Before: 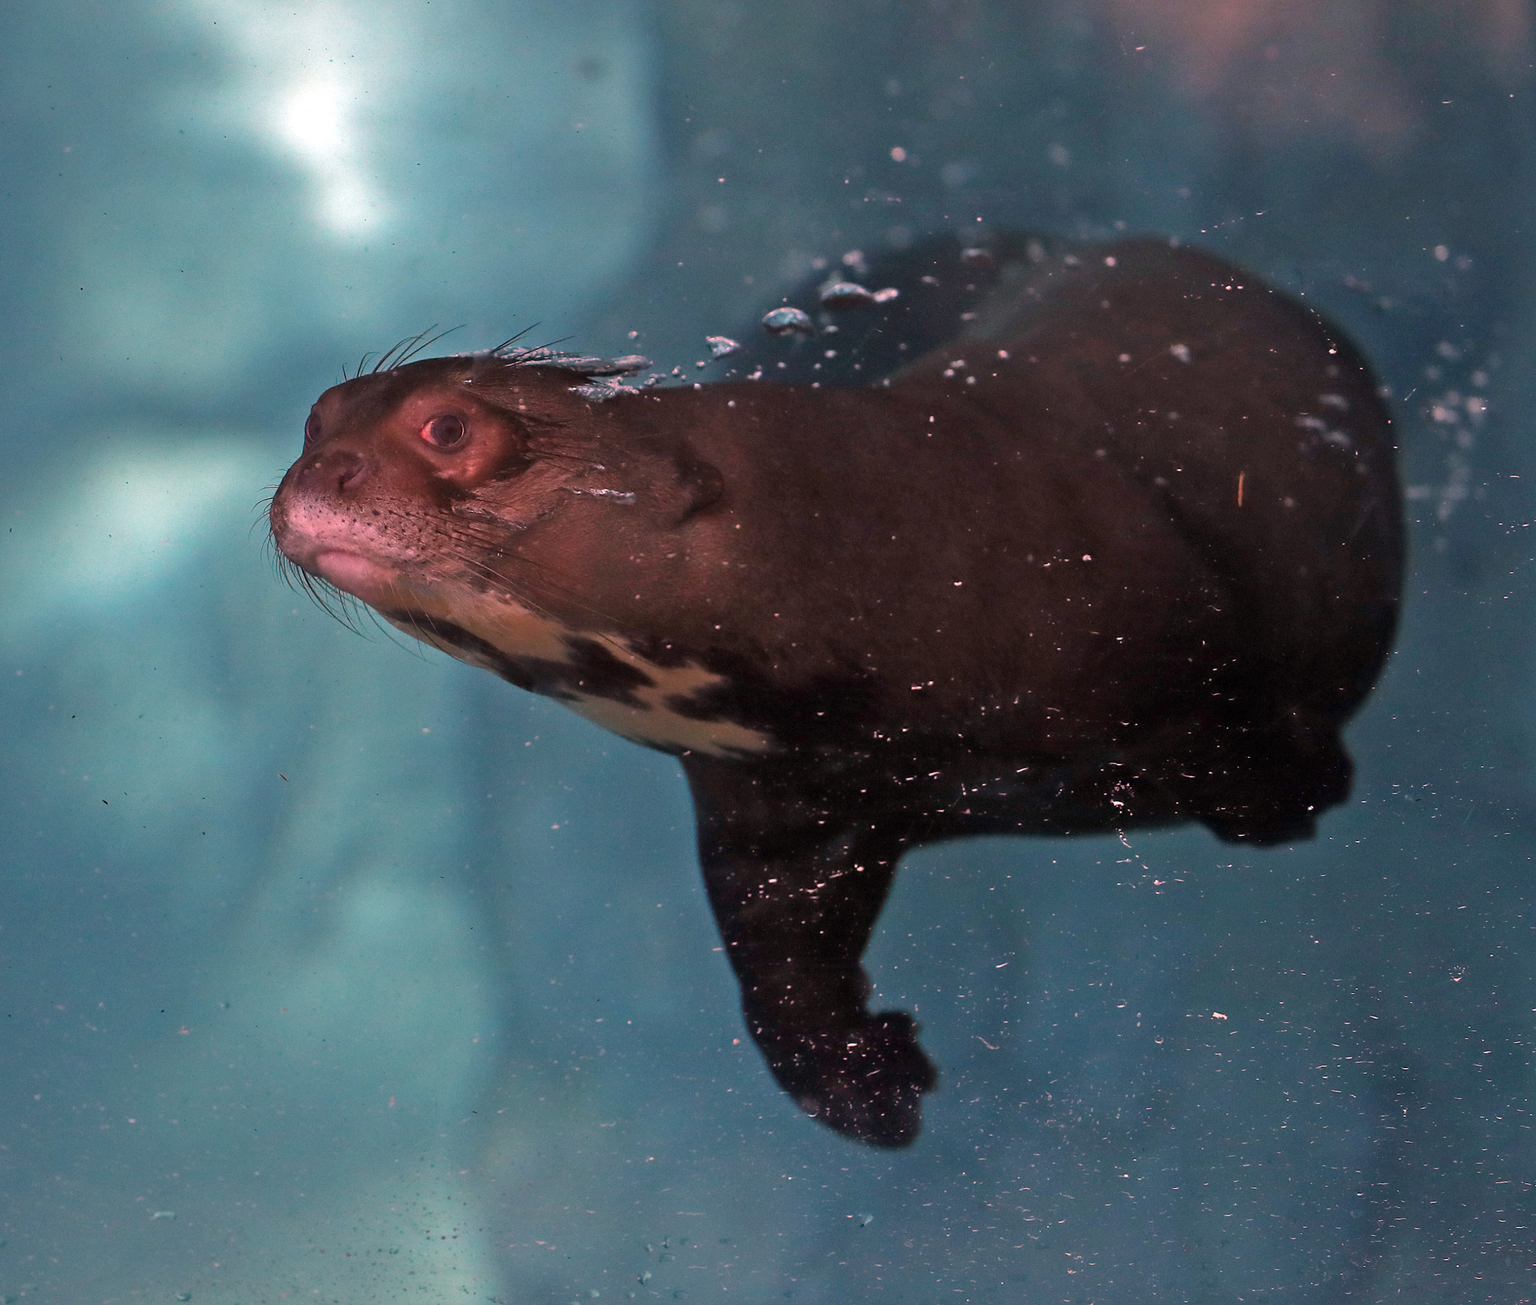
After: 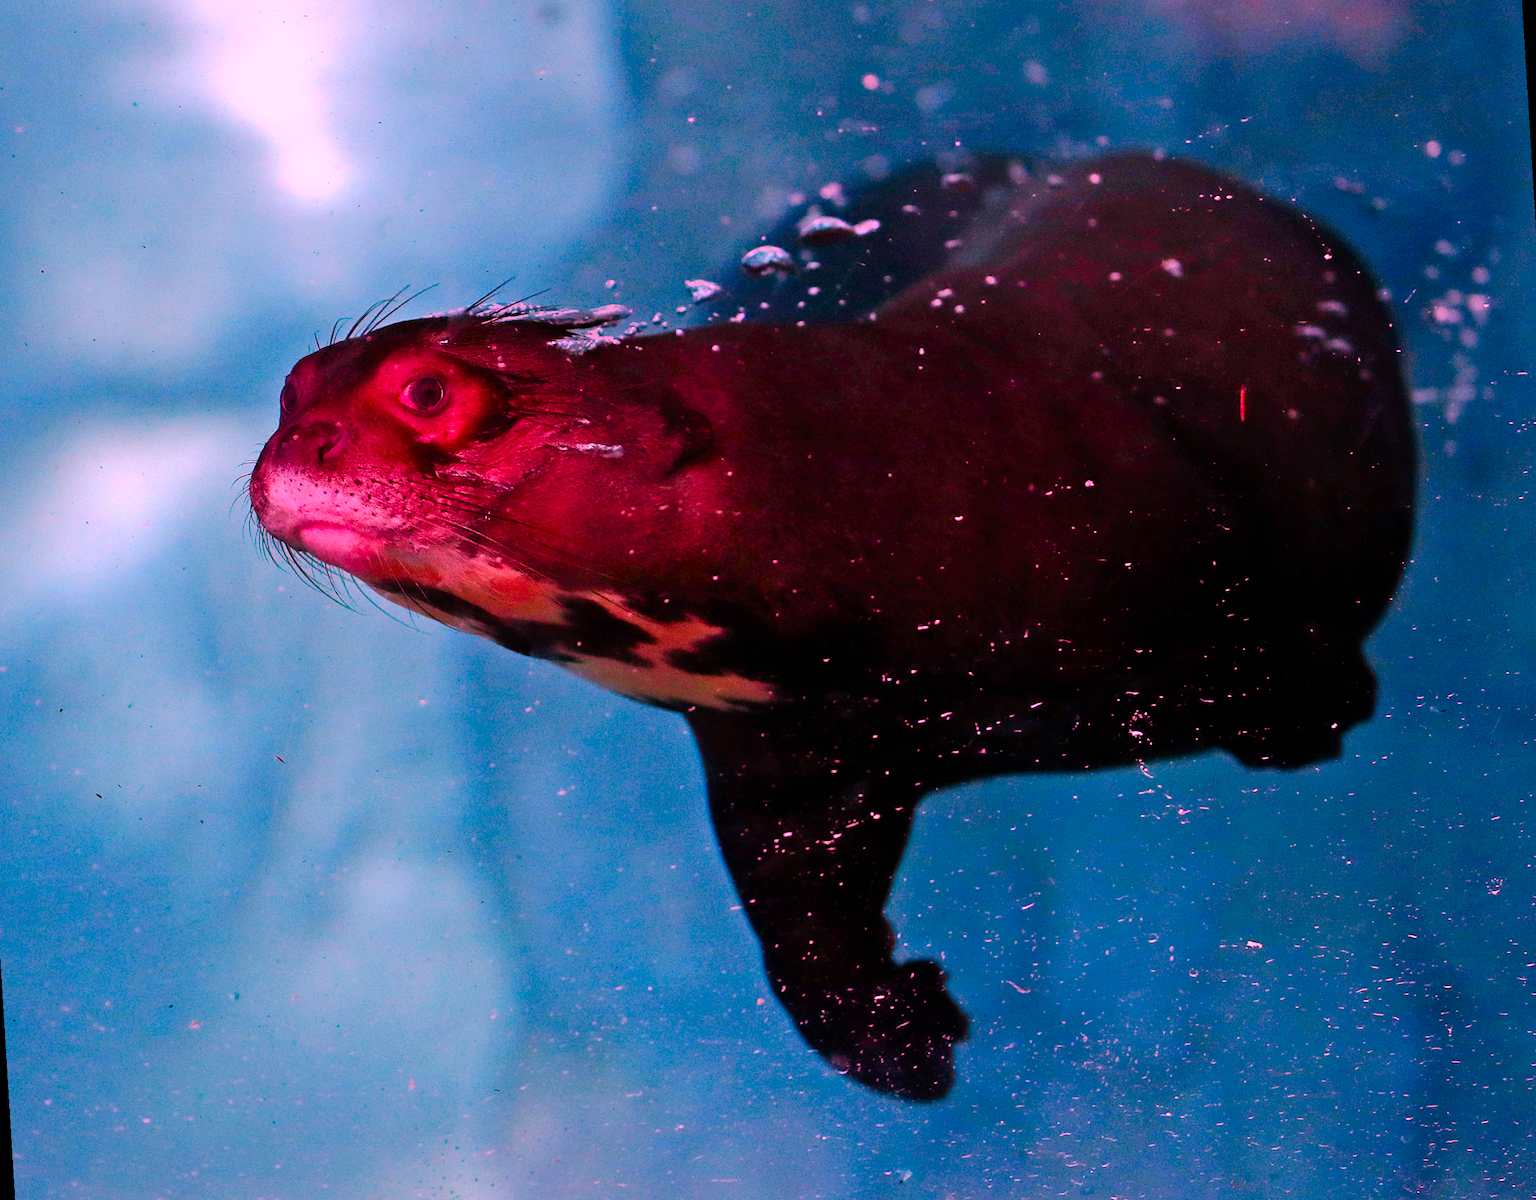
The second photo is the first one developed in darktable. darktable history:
color correction: highlights a* 19.5, highlights b* -11.53, saturation 1.69
tone curve: curves: ch0 [(0, 0) (0.003, 0) (0.011, 0.001) (0.025, 0.003) (0.044, 0.005) (0.069, 0.012) (0.1, 0.023) (0.136, 0.039) (0.177, 0.088) (0.224, 0.15) (0.277, 0.24) (0.335, 0.337) (0.399, 0.437) (0.468, 0.535) (0.543, 0.629) (0.623, 0.71) (0.709, 0.782) (0.801, 0.856) (0.898, 0.94) (1, 1)], preserve colors none
rotate and perspective: rotation -3.52°, crop left 0.036, crop right 0.964, crop top 0.081, crop bottom 0.919
exposure: compensate exposure bias true, compensate highlight preservation false
